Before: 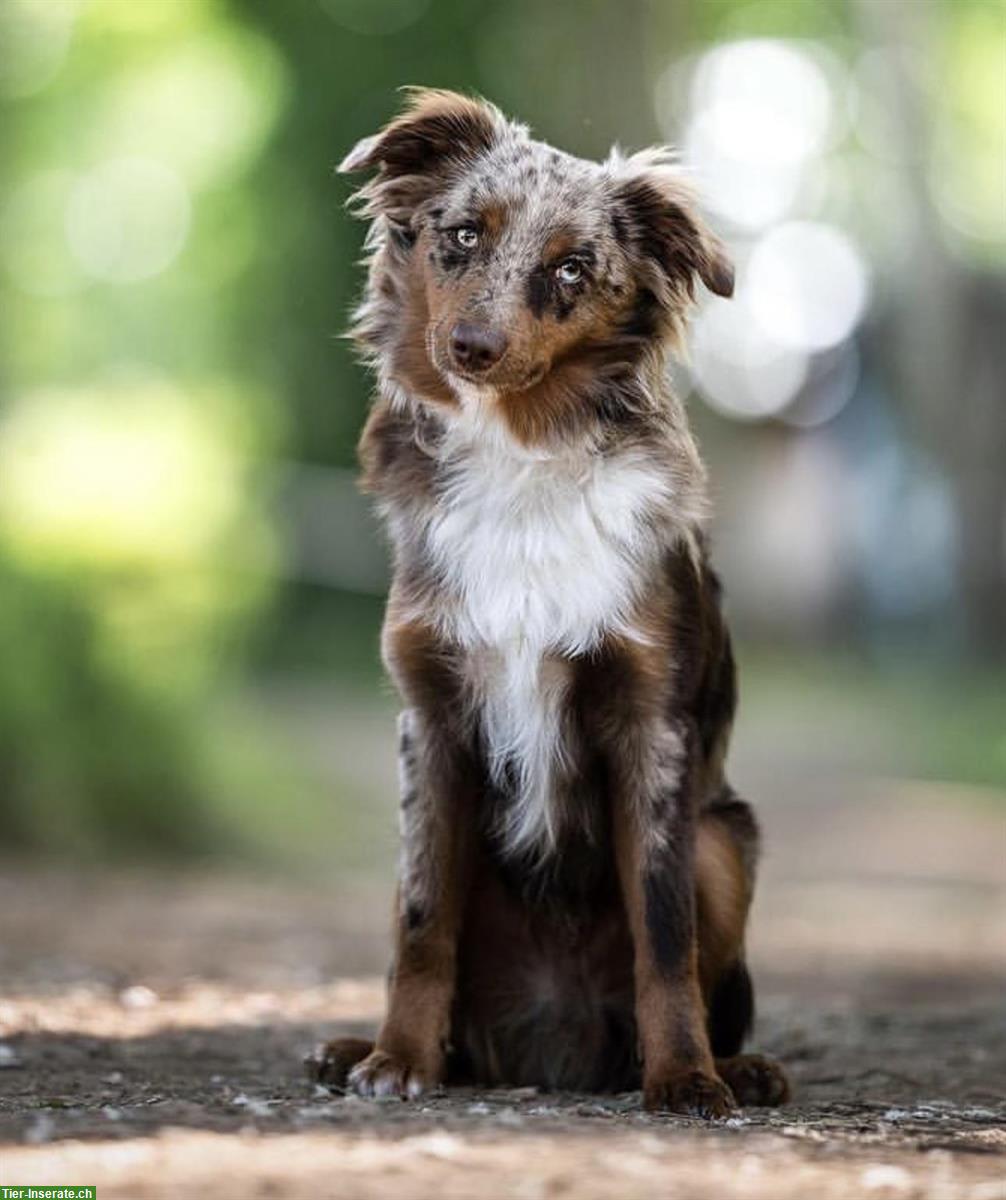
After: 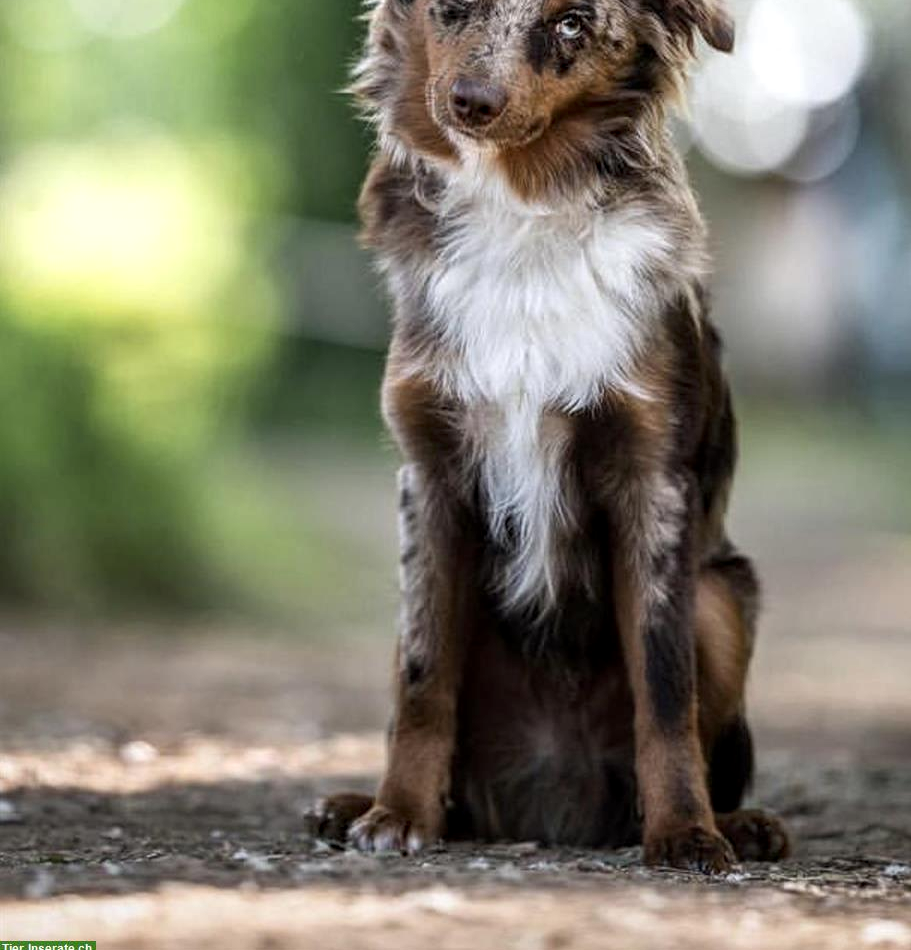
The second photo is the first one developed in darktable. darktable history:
local contrast: on, module defaults
crop: top 20.478%, right 9.382%, bottom 0.337%
